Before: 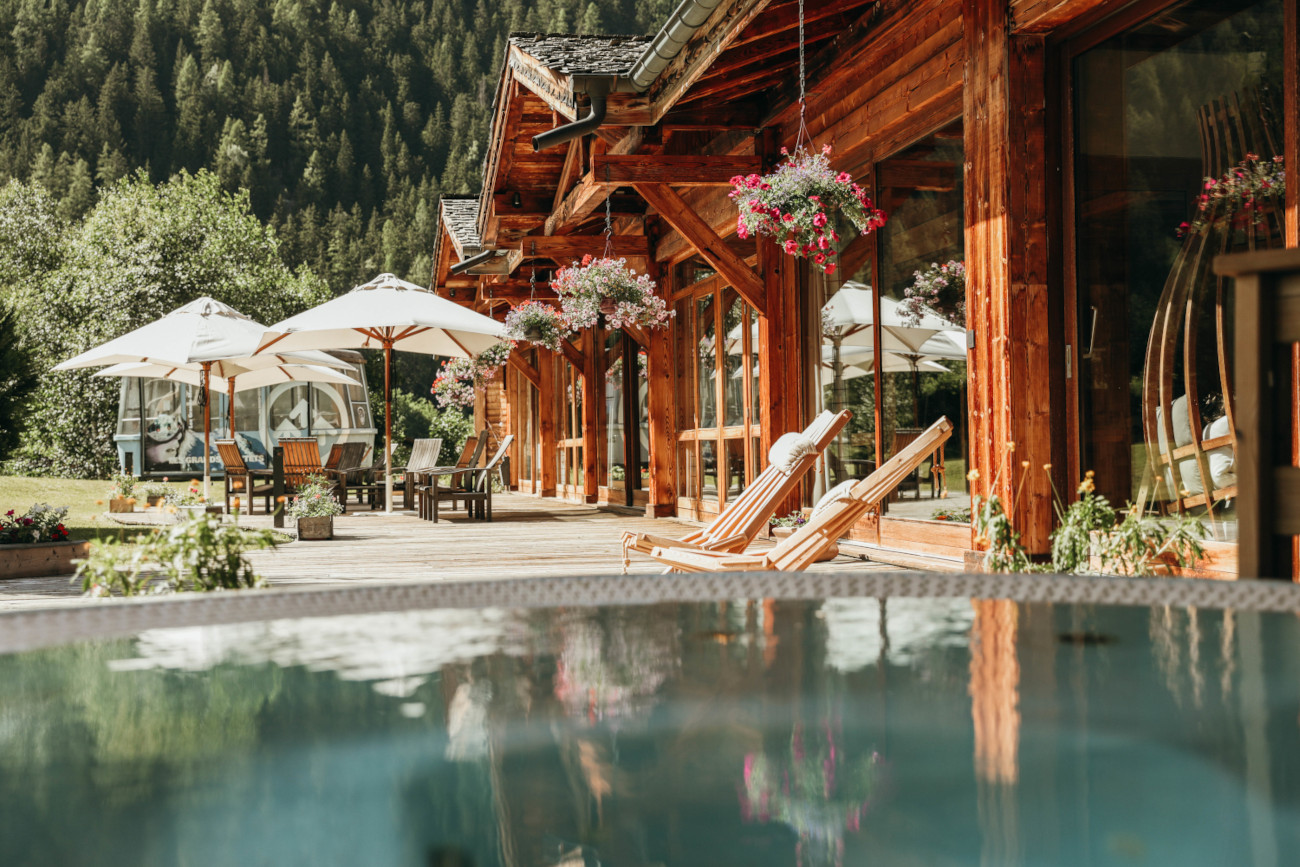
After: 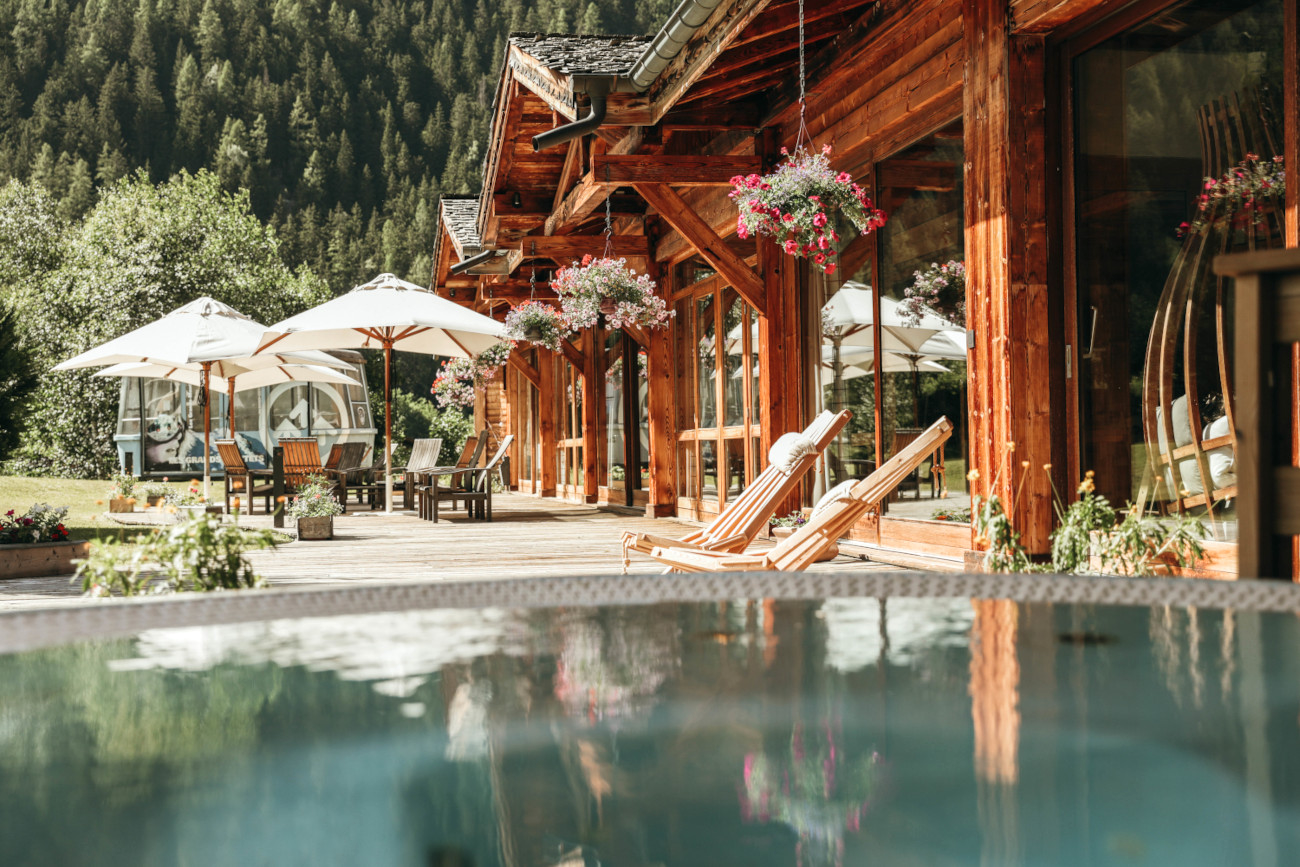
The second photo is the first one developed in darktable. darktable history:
contrast brightness saturation: saturation -0.05
exposure: exposure 0.2 EV, compensate highlight preservation false
